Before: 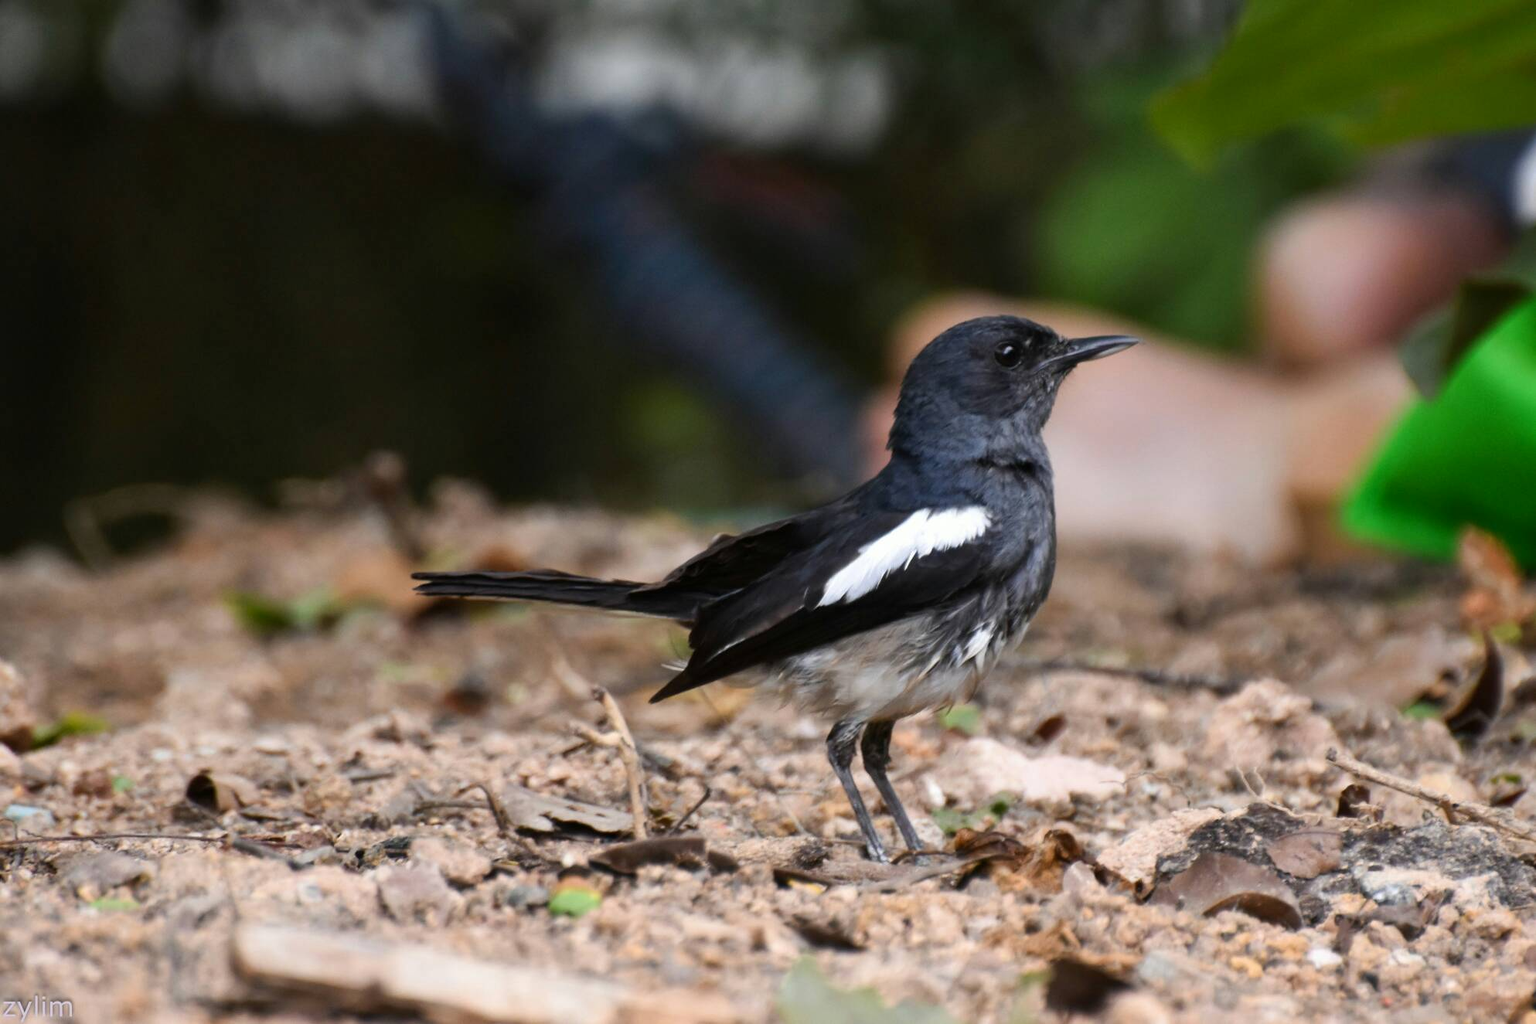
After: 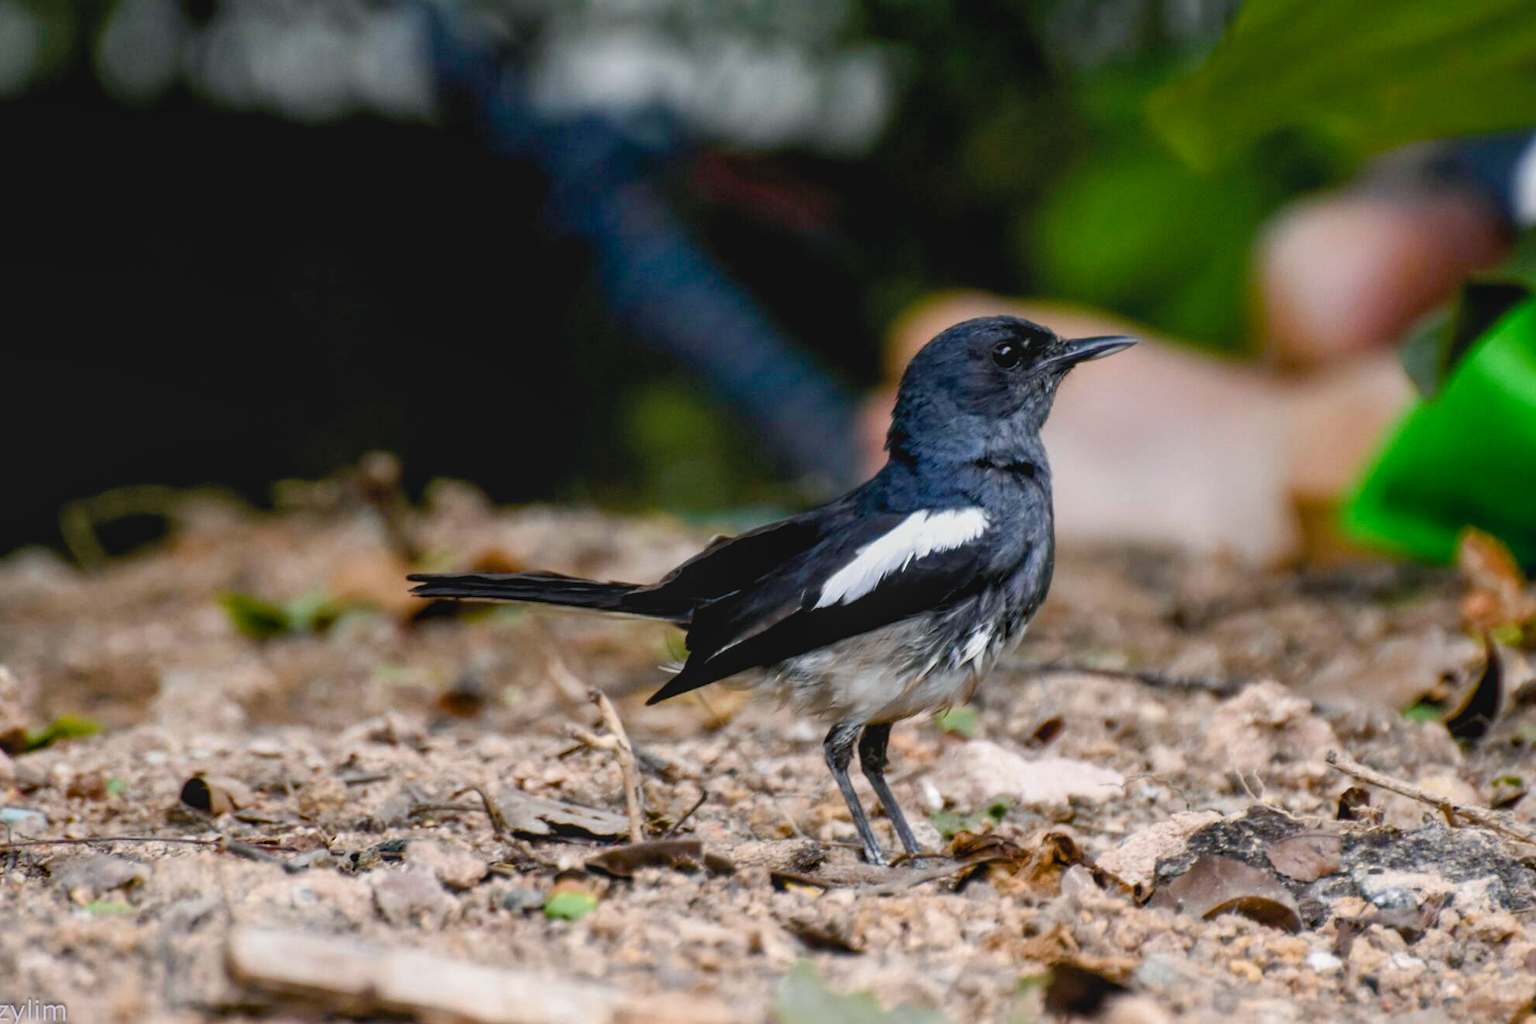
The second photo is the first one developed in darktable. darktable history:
color balance rgb: power › chroma 0.525%, power › hue 214.95°, global offset › luminance -0.898%, perceptual saturation grading › global saturation 45.706%, perceptual saturation grading › highlights -49.544%, perceptual saturation grading › shadows 29.266%
local contrast: on, module defaults
crop and rotate: left 0.464%, top 0.17%, bottom 0.269%
tone curve: curves: ch0 [(0, 0.068) (1, 0.961)], preserve colors none
